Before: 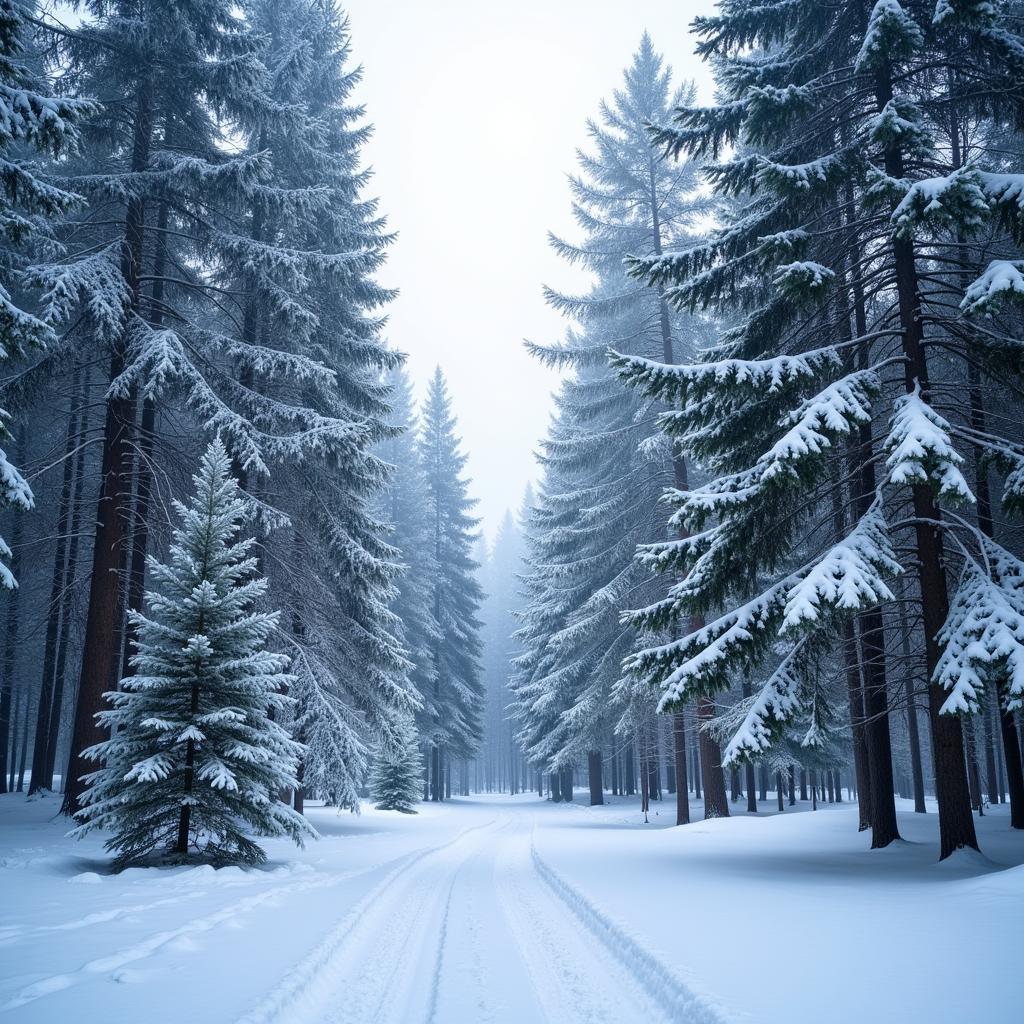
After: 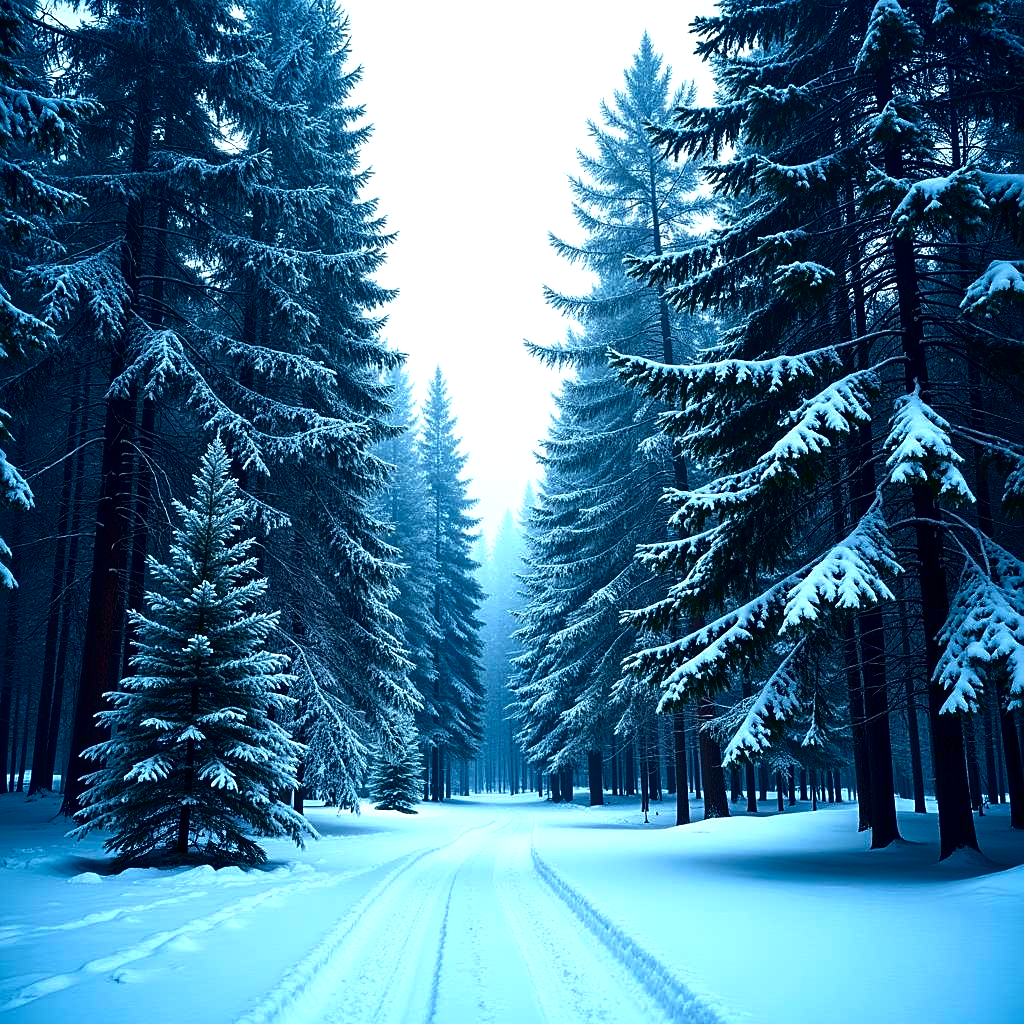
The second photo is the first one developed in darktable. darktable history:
sharpen: on, module defaults
contrast brightness saturation: contrast 0.09, brightness -0.592, saturation 0.165
exposure: exposure 0.468 EV, compensate highlight preservation false
color correction: highlights a* -11.93, highlights b* -15.46
